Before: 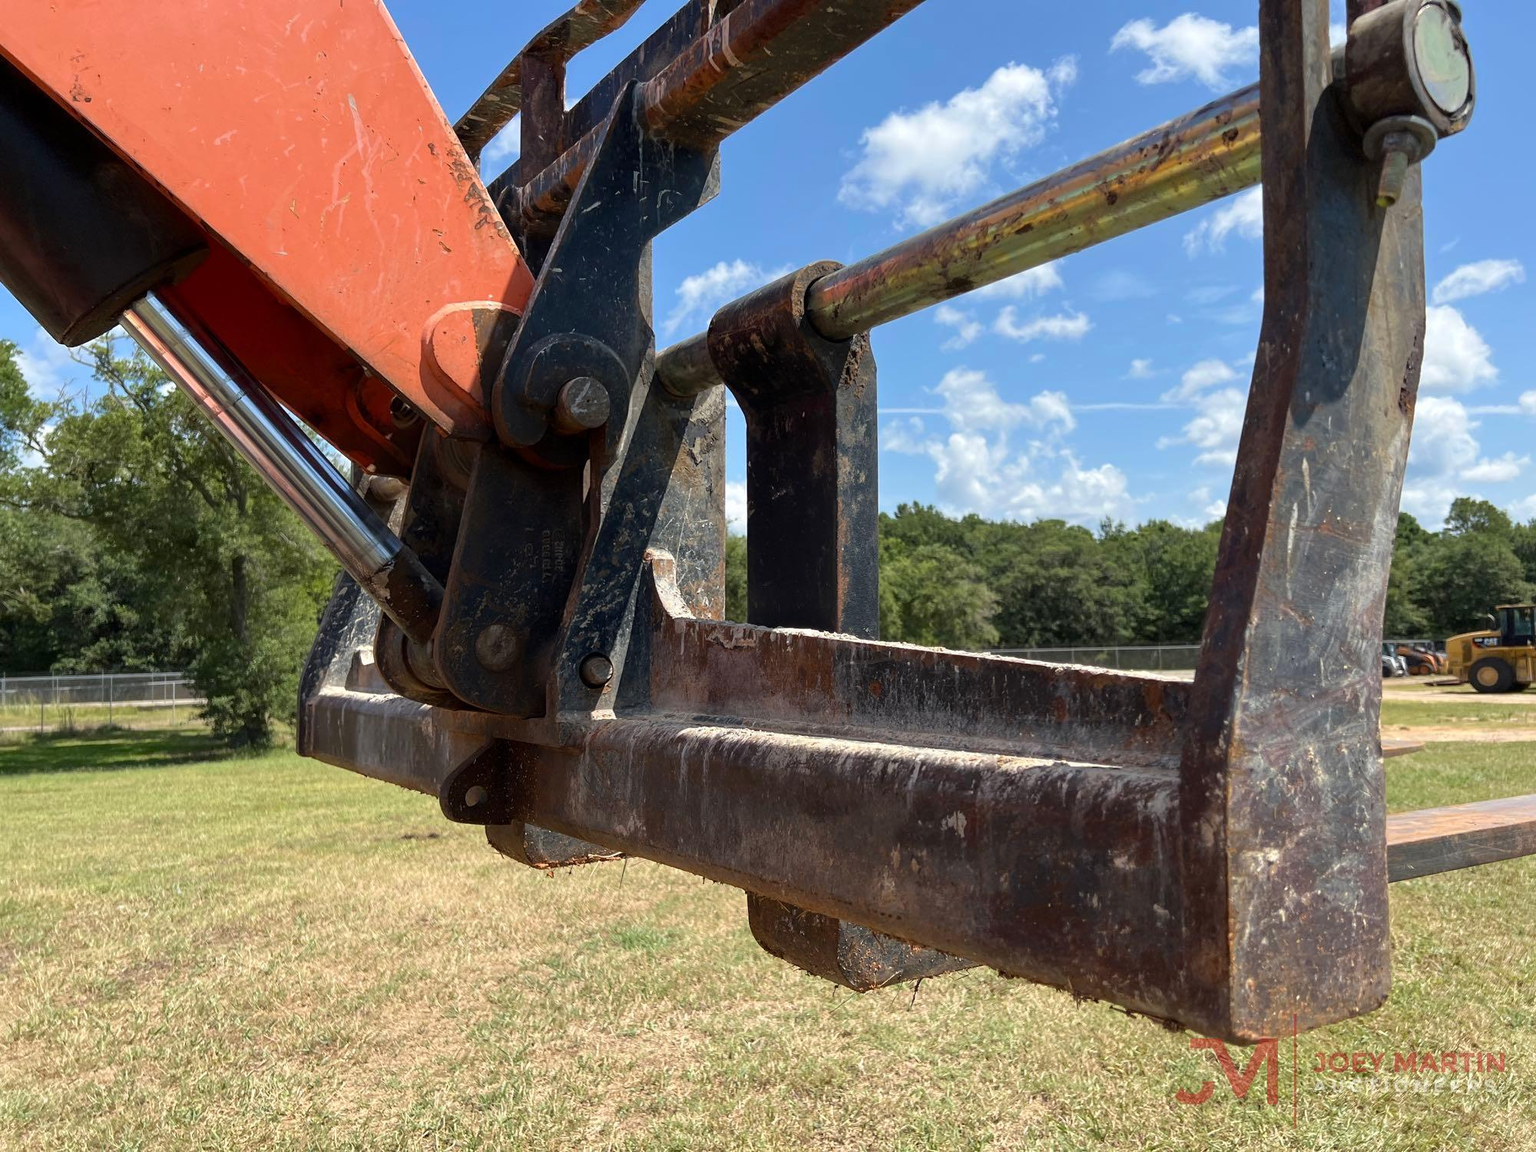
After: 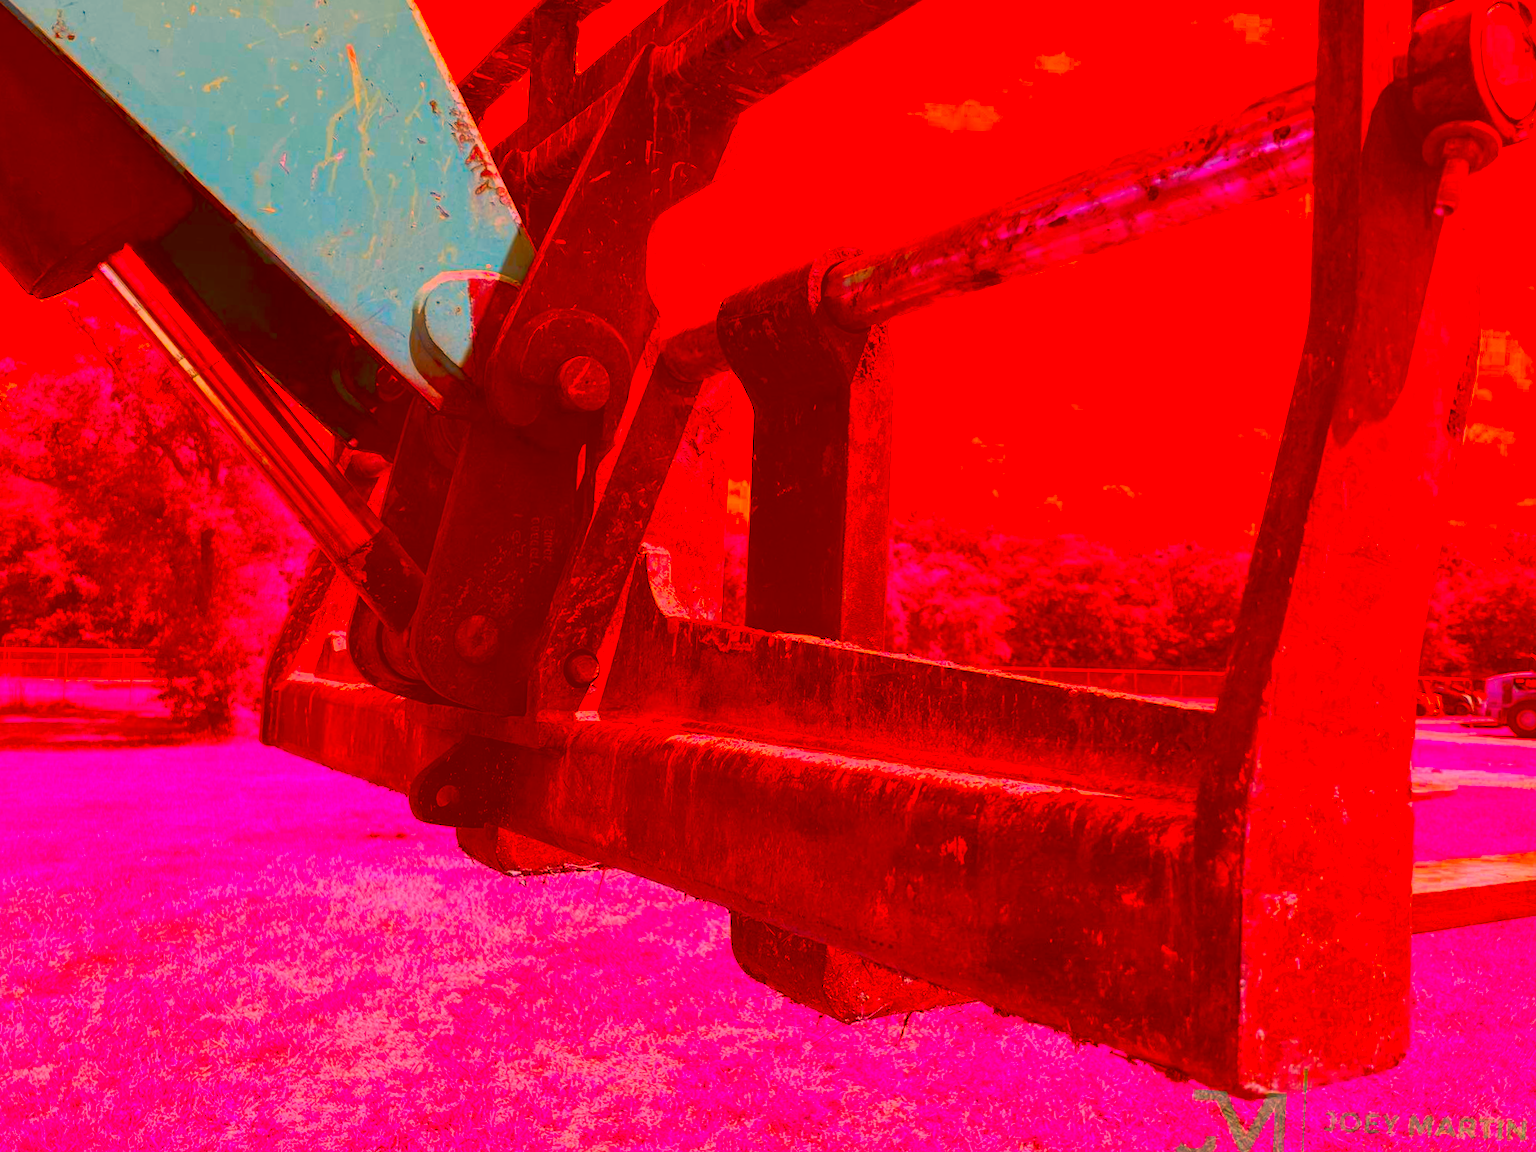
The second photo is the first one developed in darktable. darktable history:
color correction: highlights a* -39.4, highlights b* -39.31, shadows a* -39.52, shadows b* -39.26, saturation -2.99
crop and rotate: angle -2.72°
